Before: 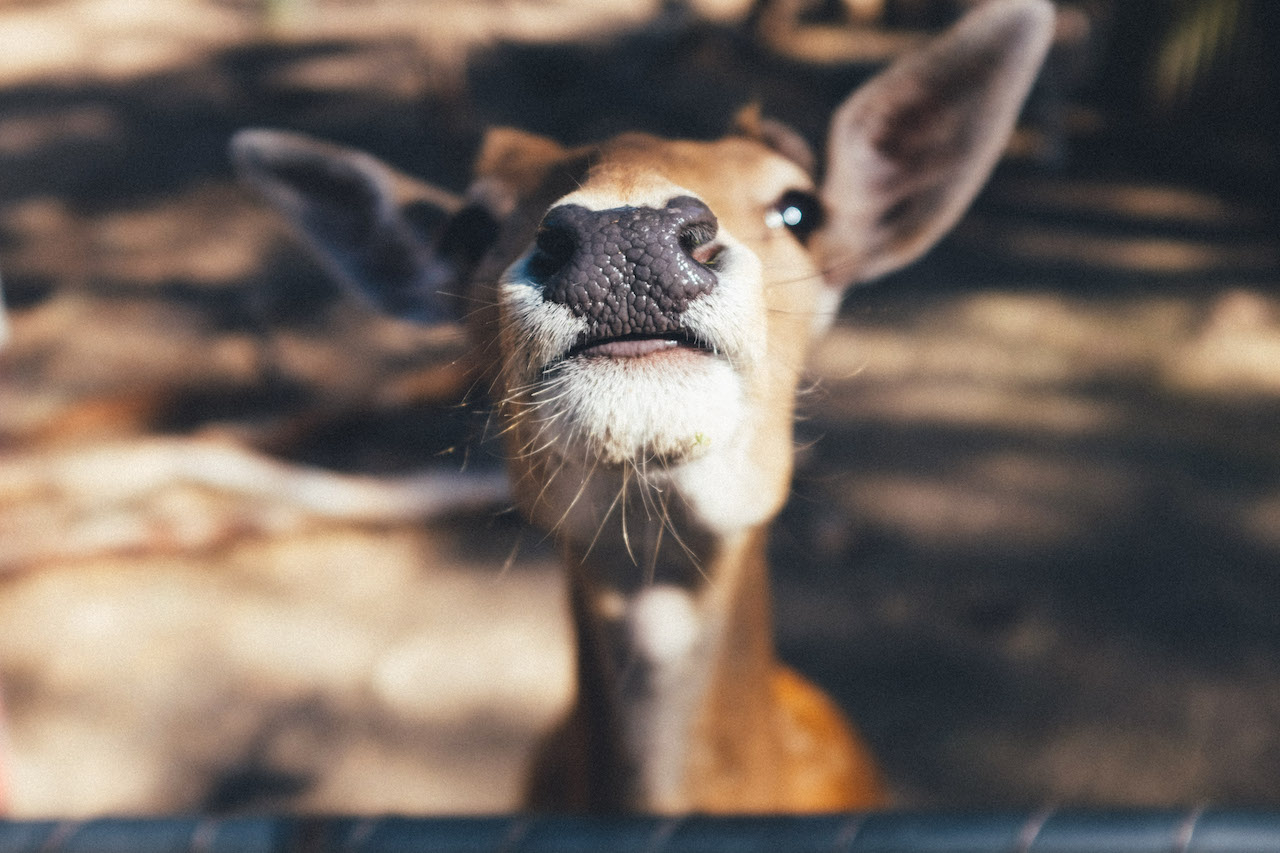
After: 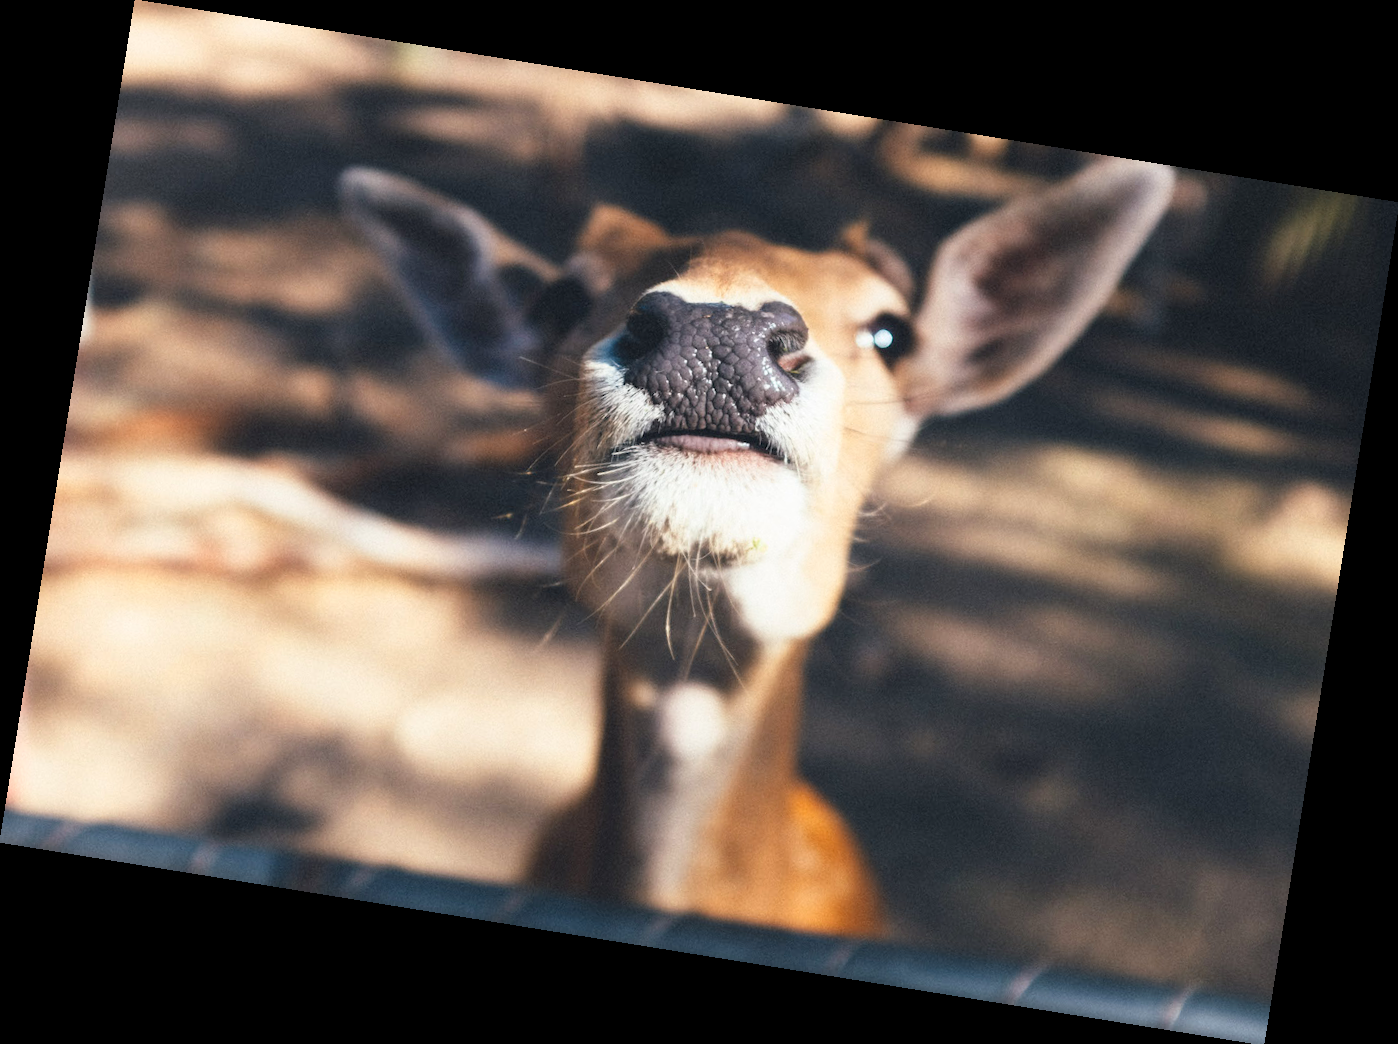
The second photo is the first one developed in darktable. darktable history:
rotate and perspective: rotation 9.12°, automatic cropping off
base curve: curves: ch0 [(0, 0) (0.666, 0.806) (1, 1)]
